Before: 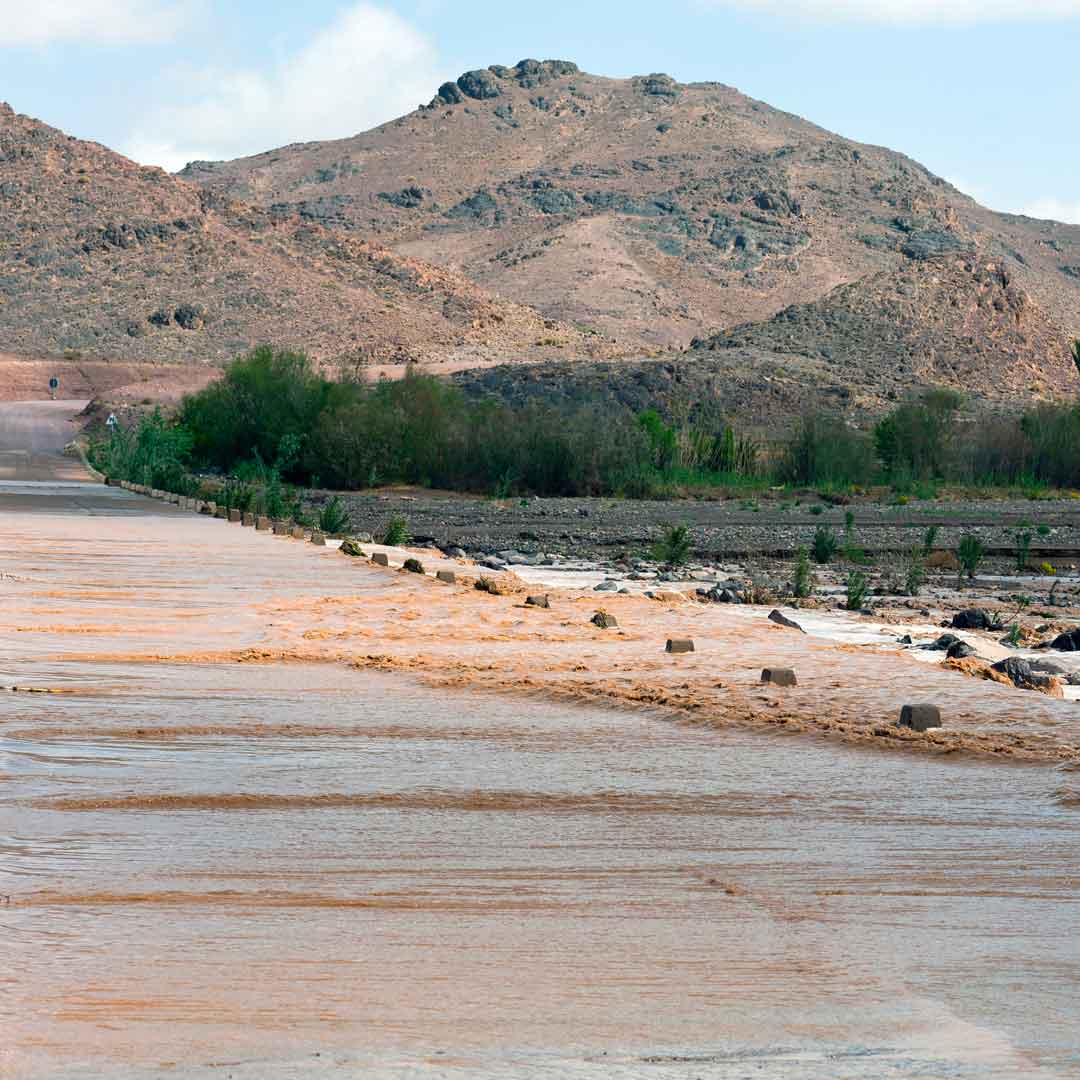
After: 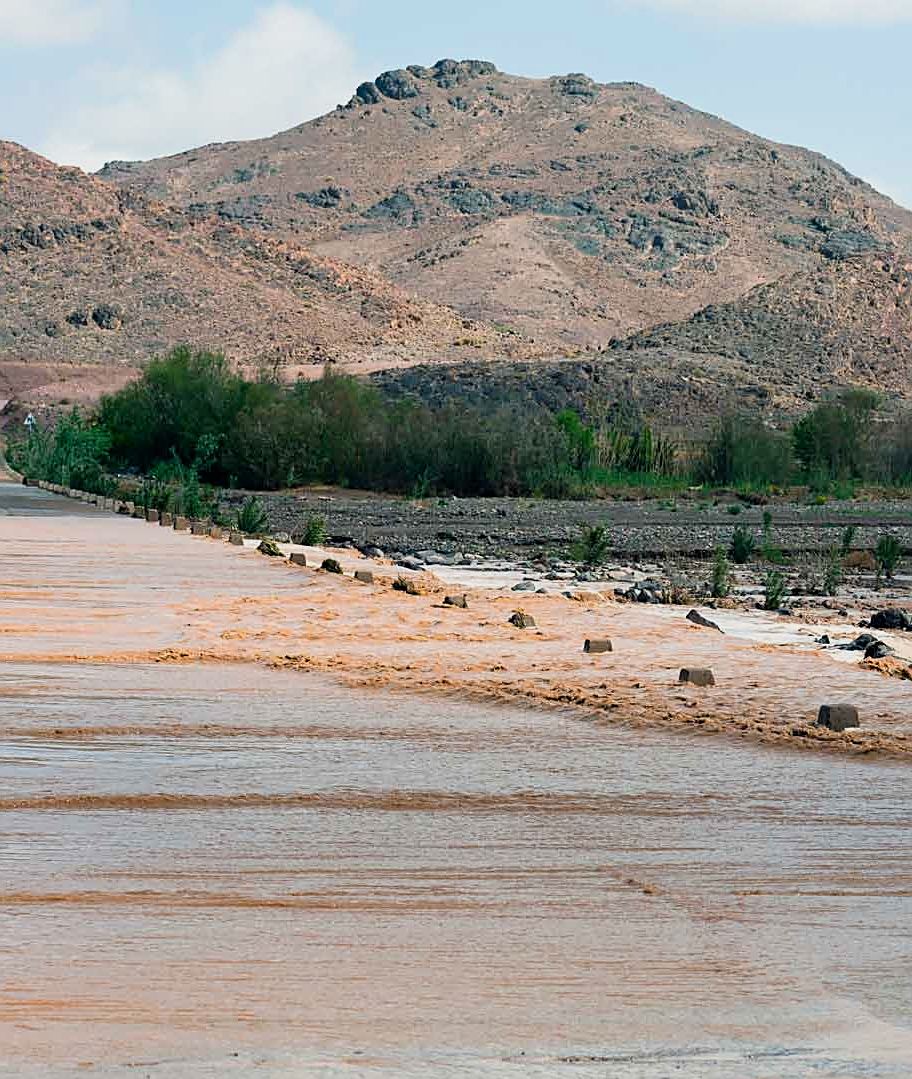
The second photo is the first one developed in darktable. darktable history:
crop: left 7.683%, right 7.863%
filmic rgb: black relative exposure -11.36 EV, white relative exposure 3.26 EV, hardness 6.75
sharpen: on, module defaults
